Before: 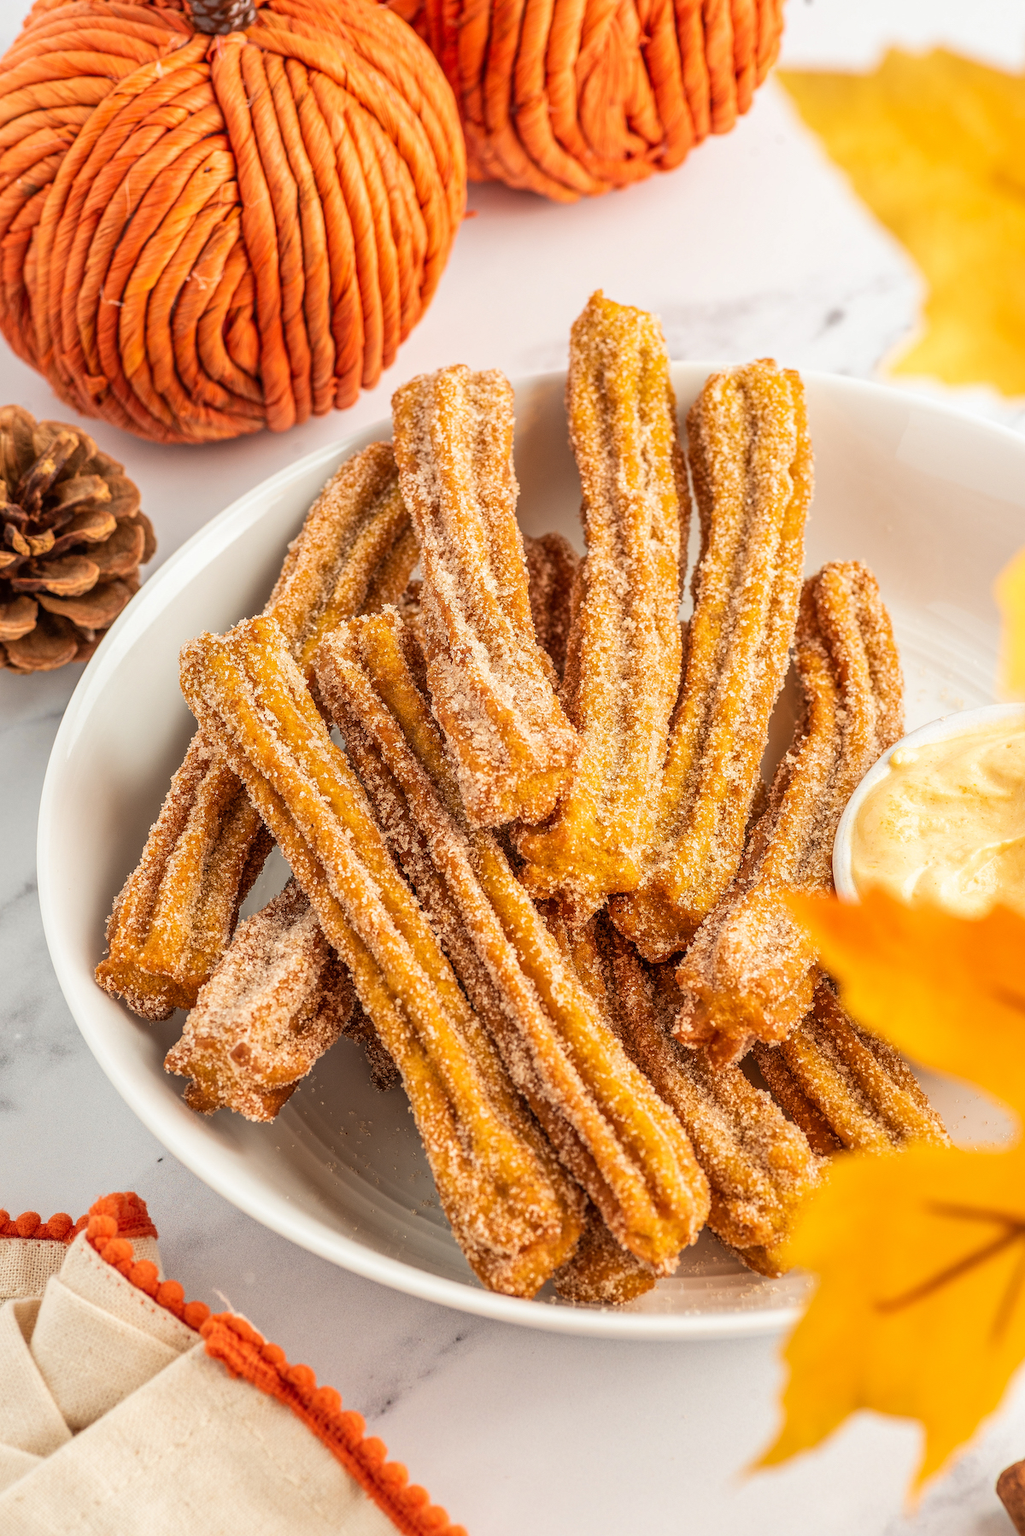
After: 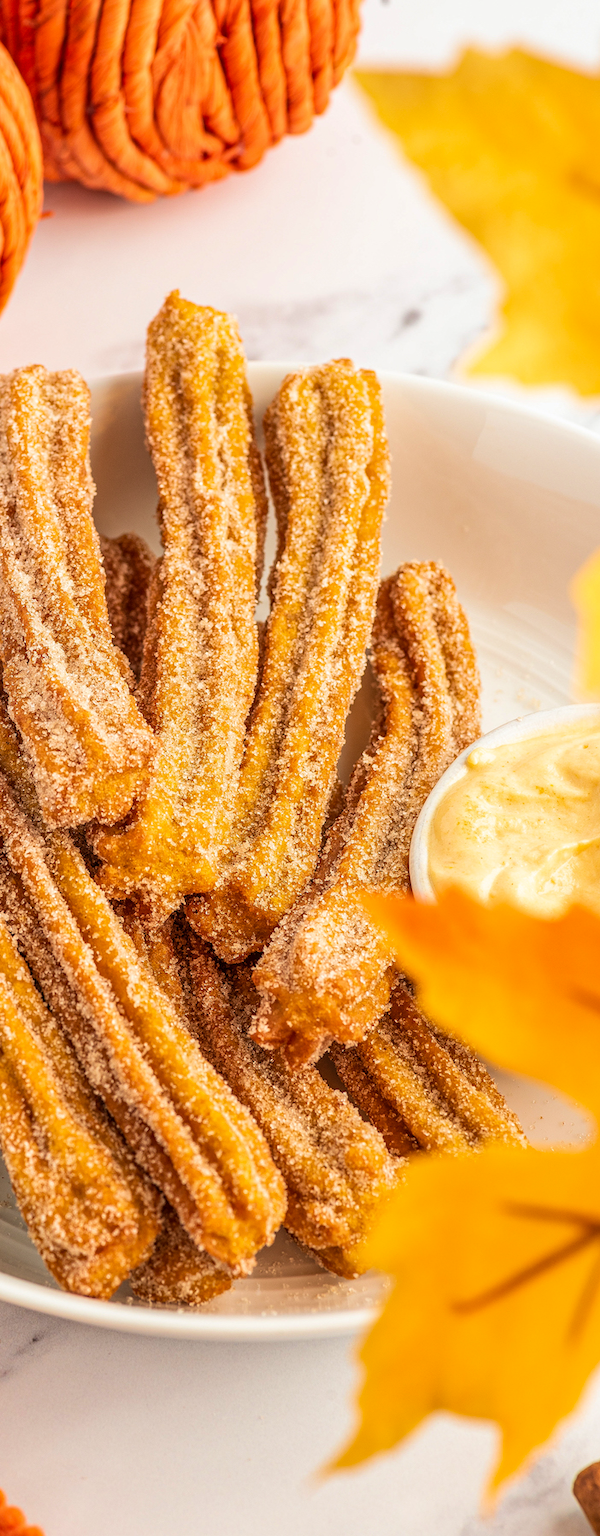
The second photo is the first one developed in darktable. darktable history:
crop: left 41.402%
velvia: strength 21.76%
haze removal: compatibility mode true, adaptive false
